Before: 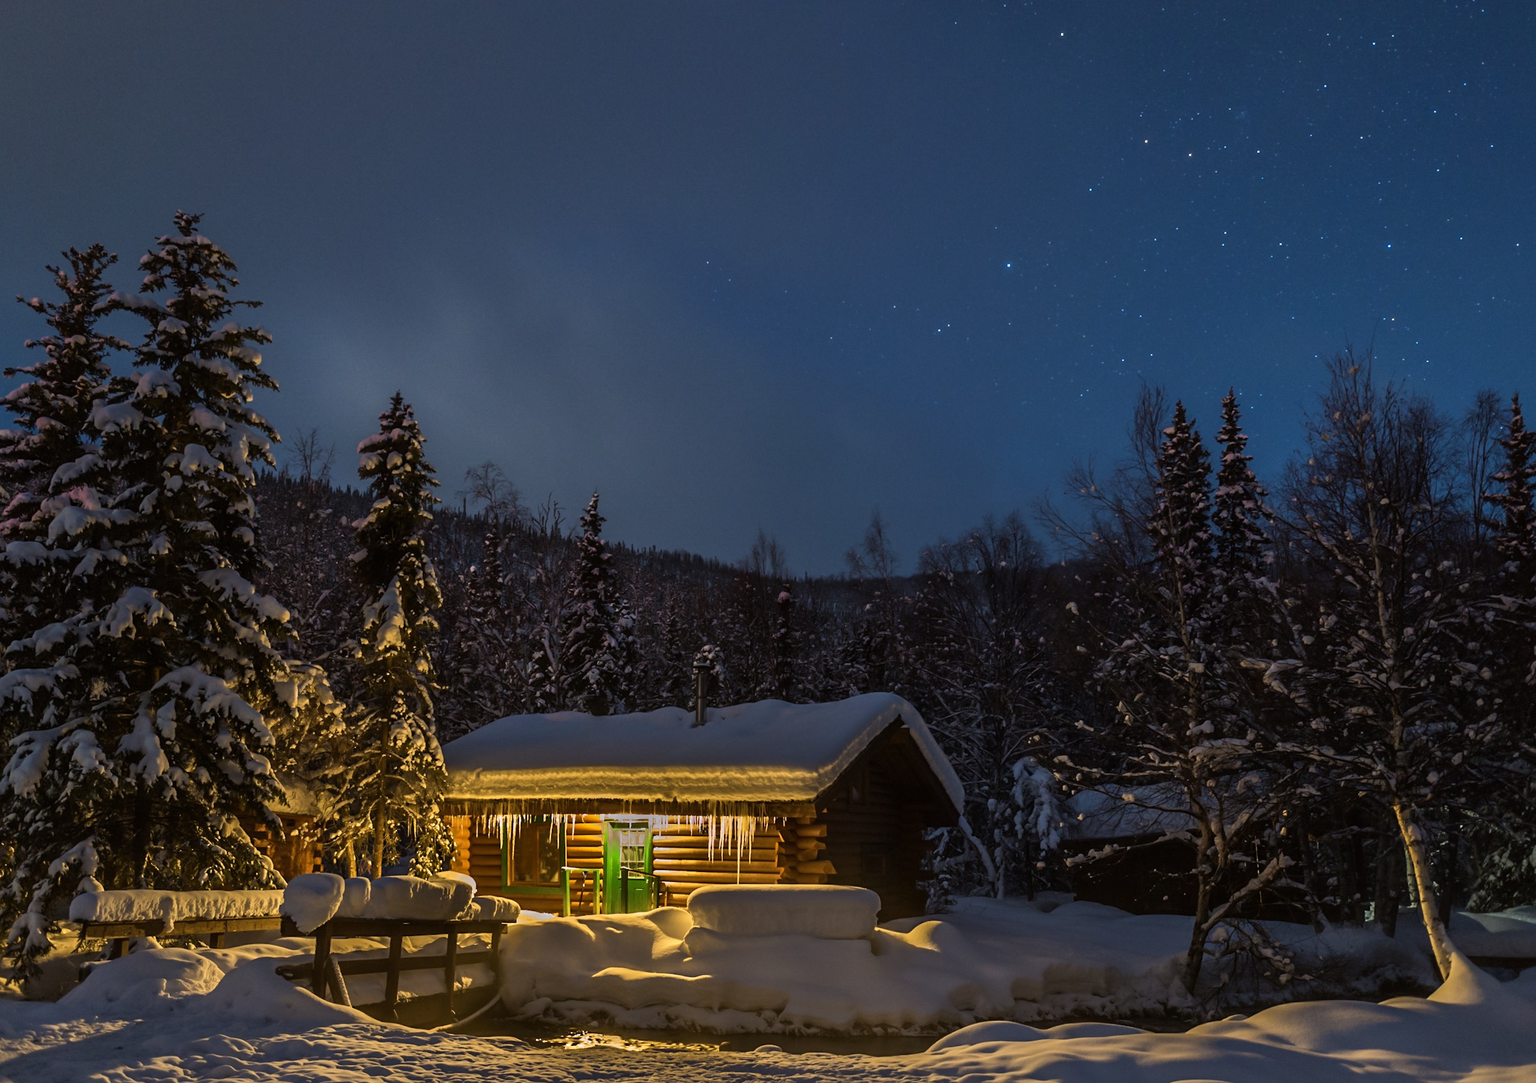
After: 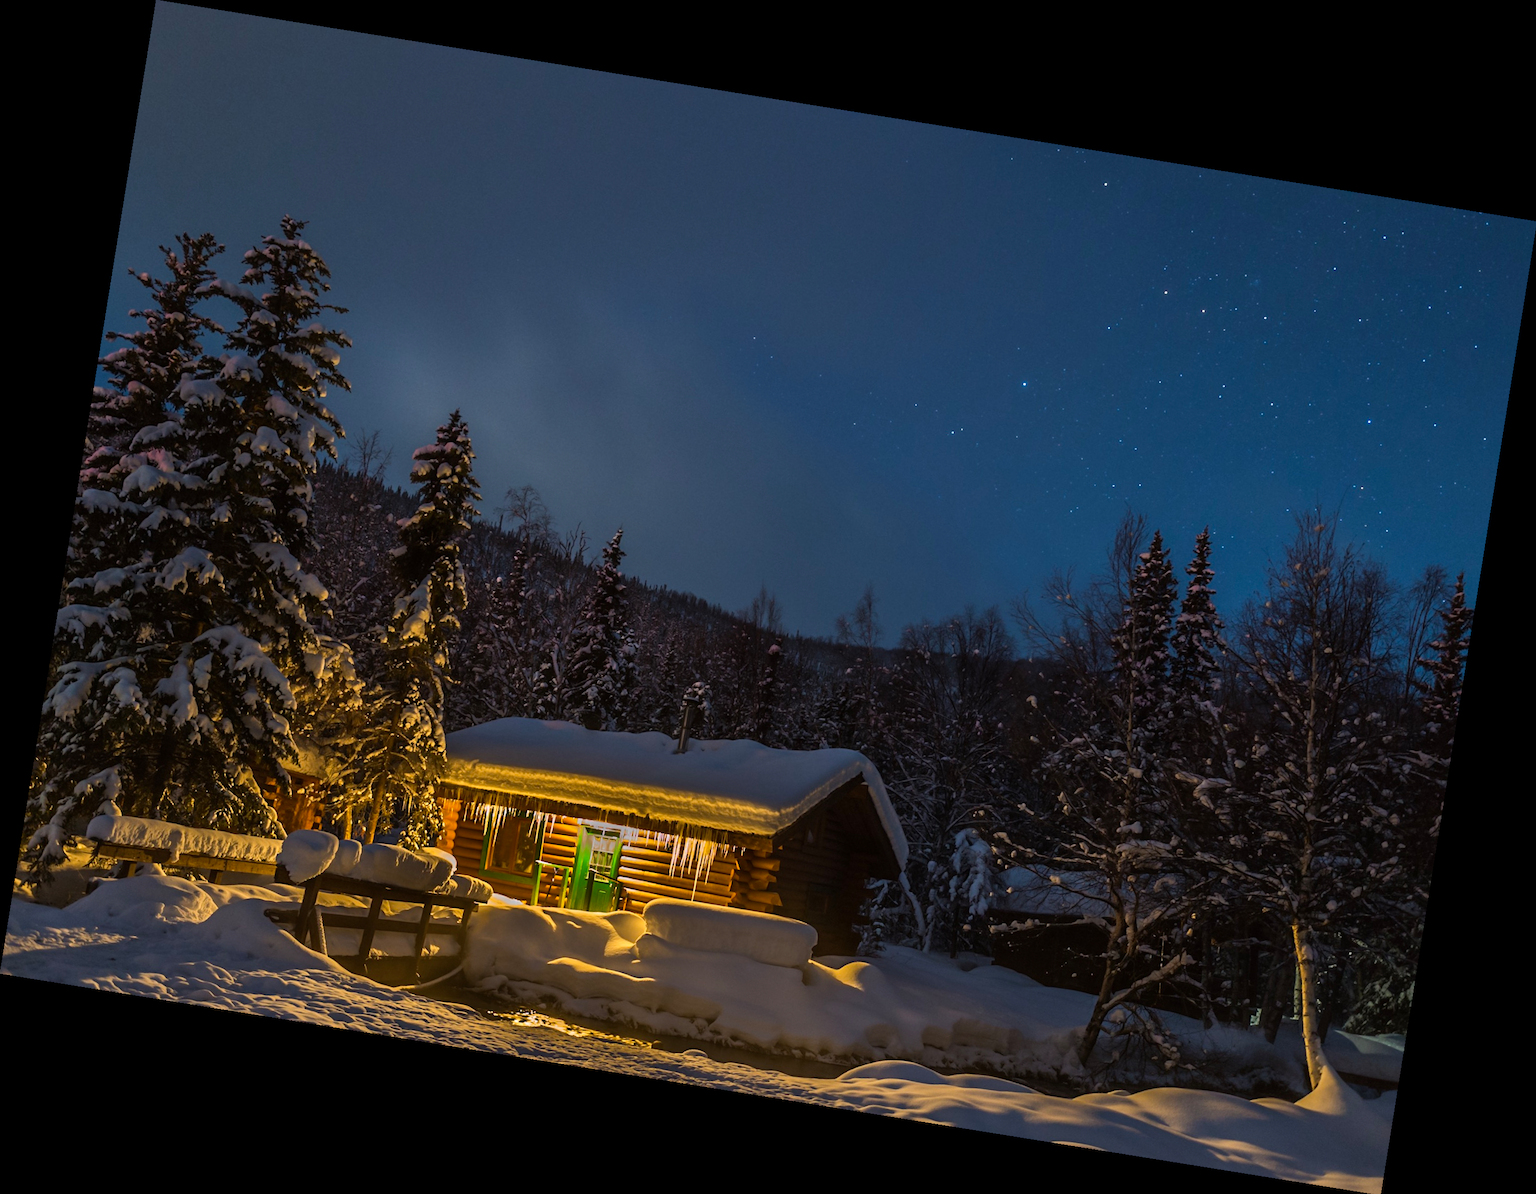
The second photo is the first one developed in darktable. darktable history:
rotate and perspective: rotation 9.12°, automatic cropping off
rgb levels: preserve colors max RGB
